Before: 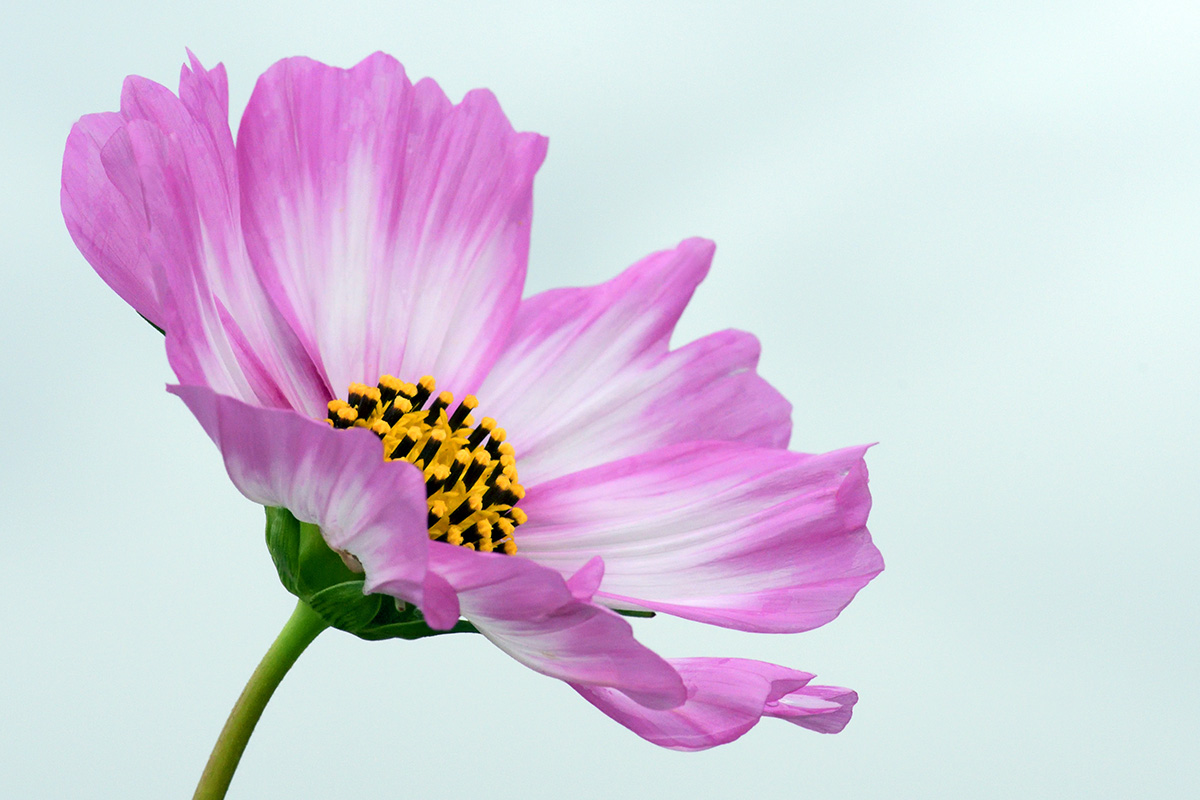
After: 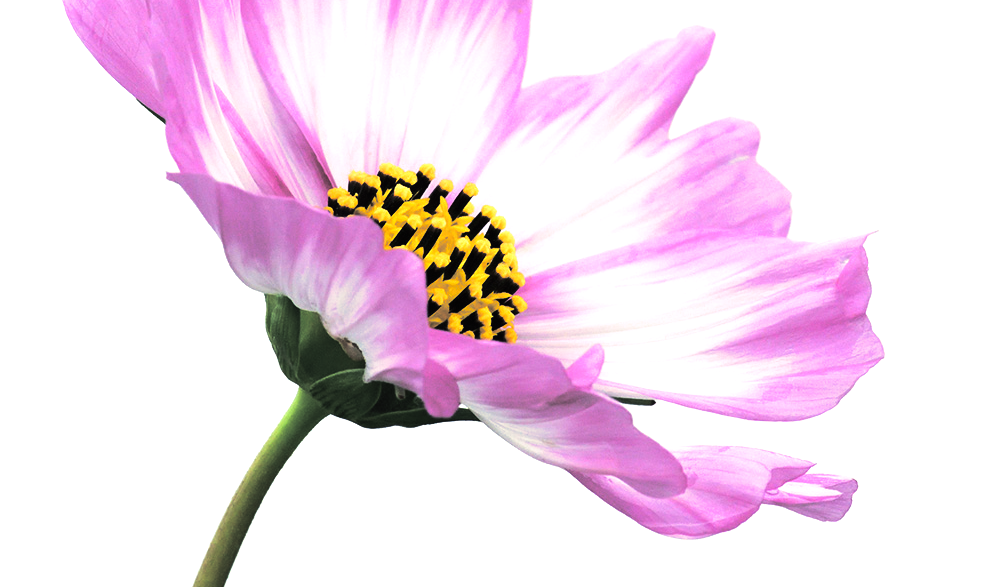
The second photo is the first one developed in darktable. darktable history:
contrast equalizer: octaves 7, y [[0.6 ×6], [0.55 ×6], [0 ×6], [0 ×6], [0 ×6]], mix -0.36
split-toning: shadows › hue 43.2°, shadows › saturation 0, highlights › hue 50.4°, highlights › saturation 1
tone equalizer: -8 EV -0.75 EV, -7 EV -0.7 EV, -6 EV -0.6 EV, -5 EV -0.4 EV, -3 EV 0.4 EV, -2 EV 0.6 EV, -1 EV 0.7 EV, +0 EV 0.75 EV, edges refinement/feathering 500, mask exposure compensation -1.57 EV, preserve details no
crop: top 26.531%, right 17.959%
